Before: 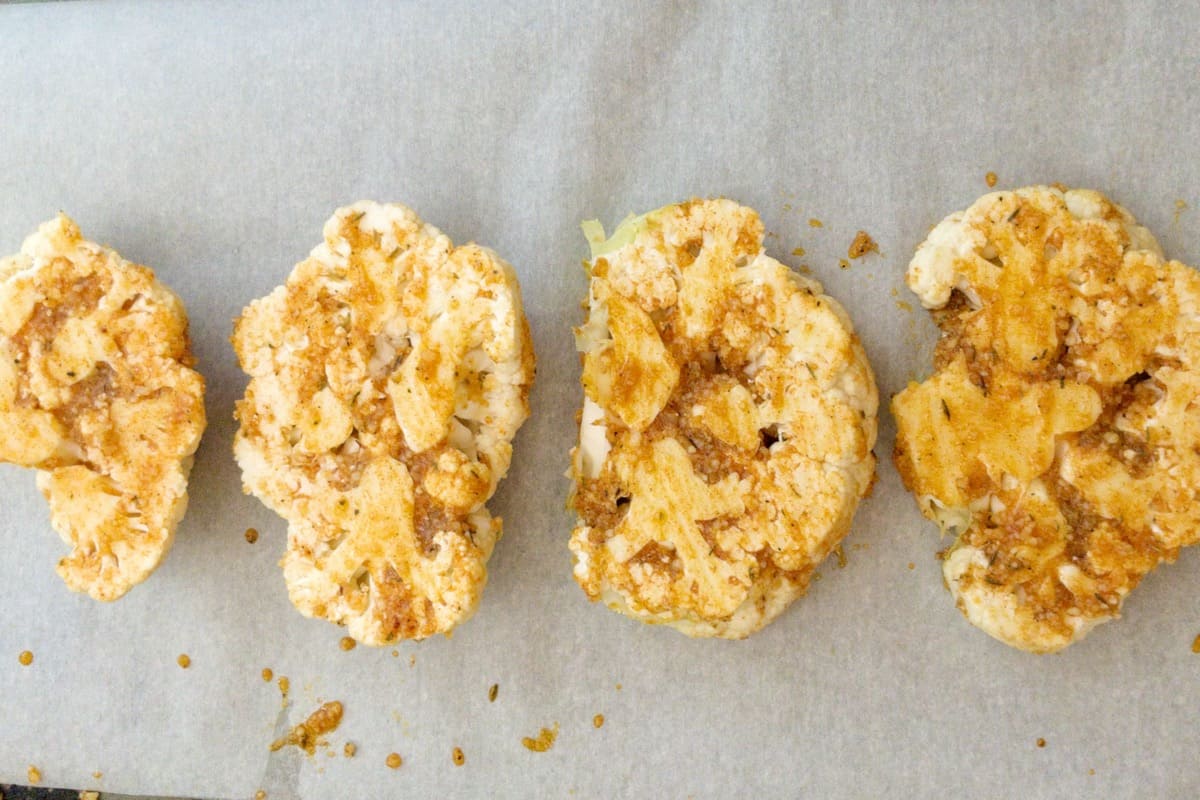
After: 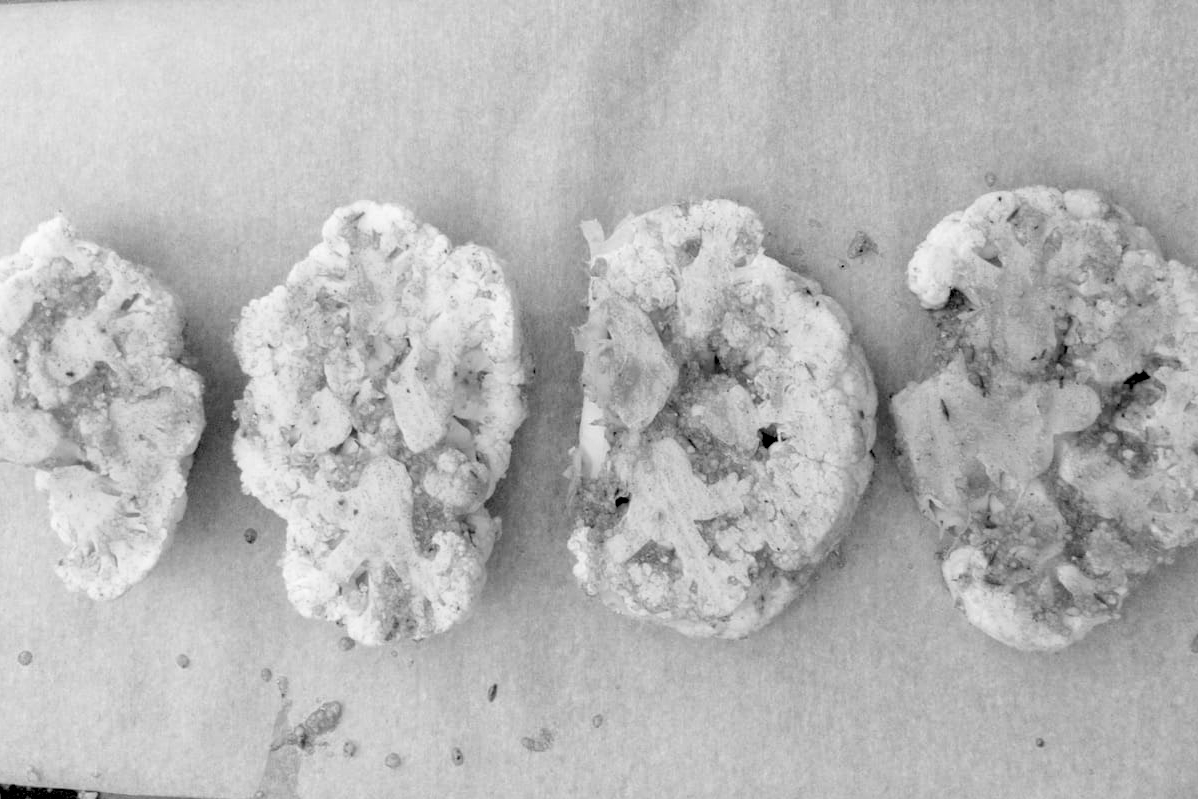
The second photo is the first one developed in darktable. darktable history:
white balance: red 1.467, blue 0.684
exposure: black level correction 0.046, exposure -0.228 EV, compensate highlight preservation false
crop and rotate: left 0.126%
monochrome: on, module defaults
